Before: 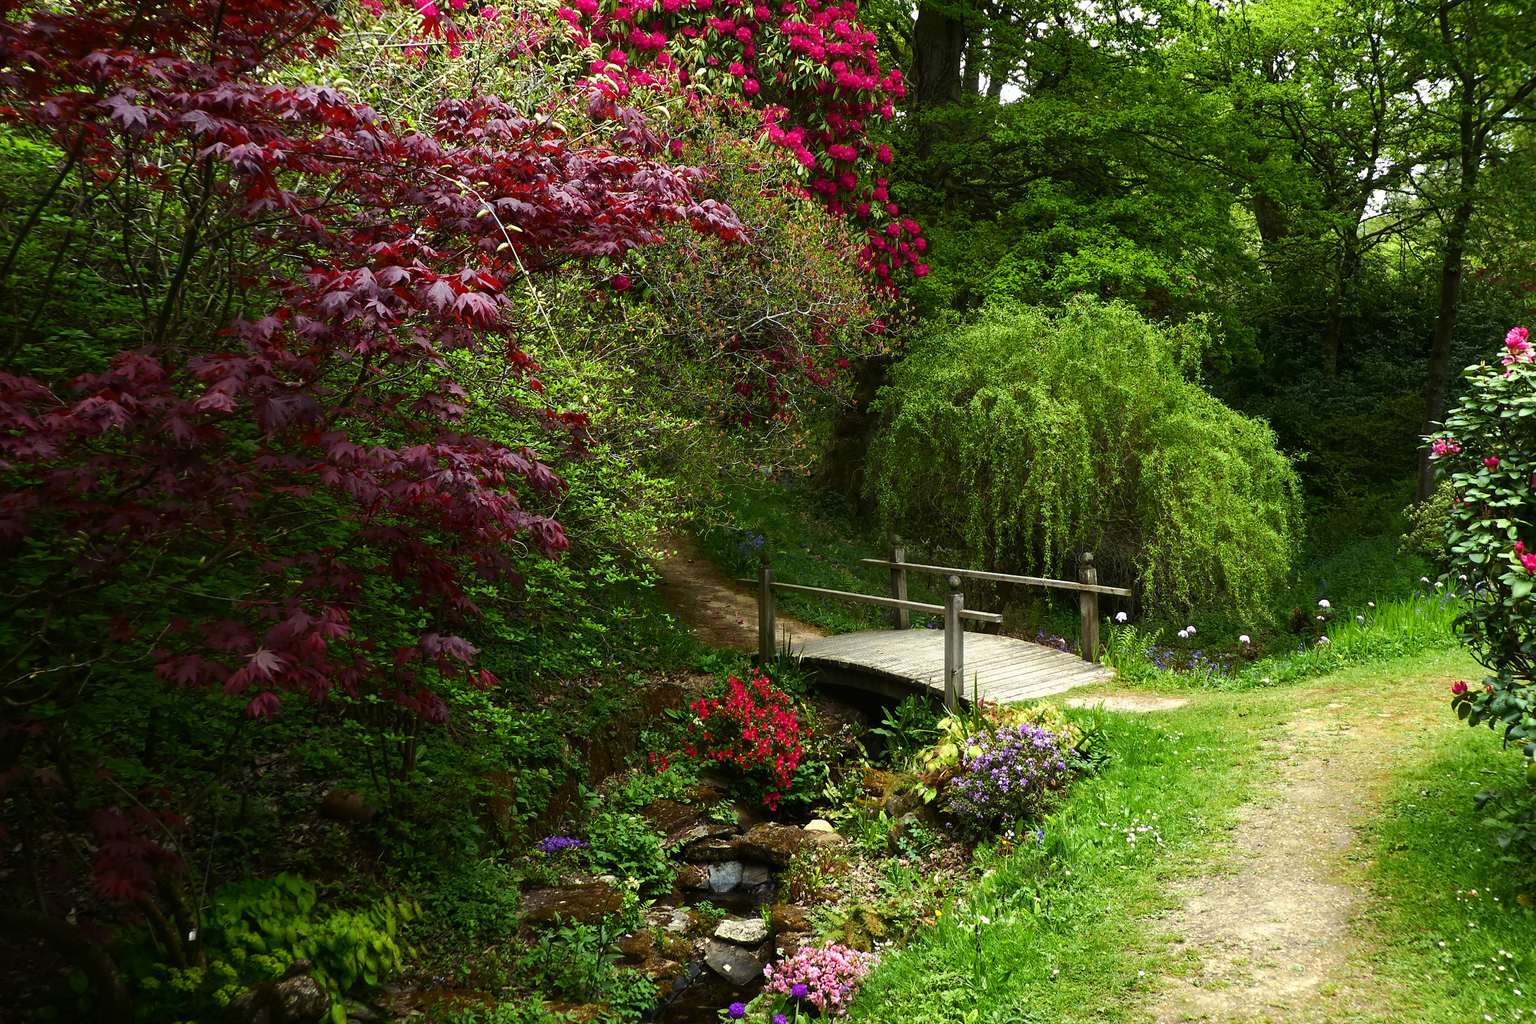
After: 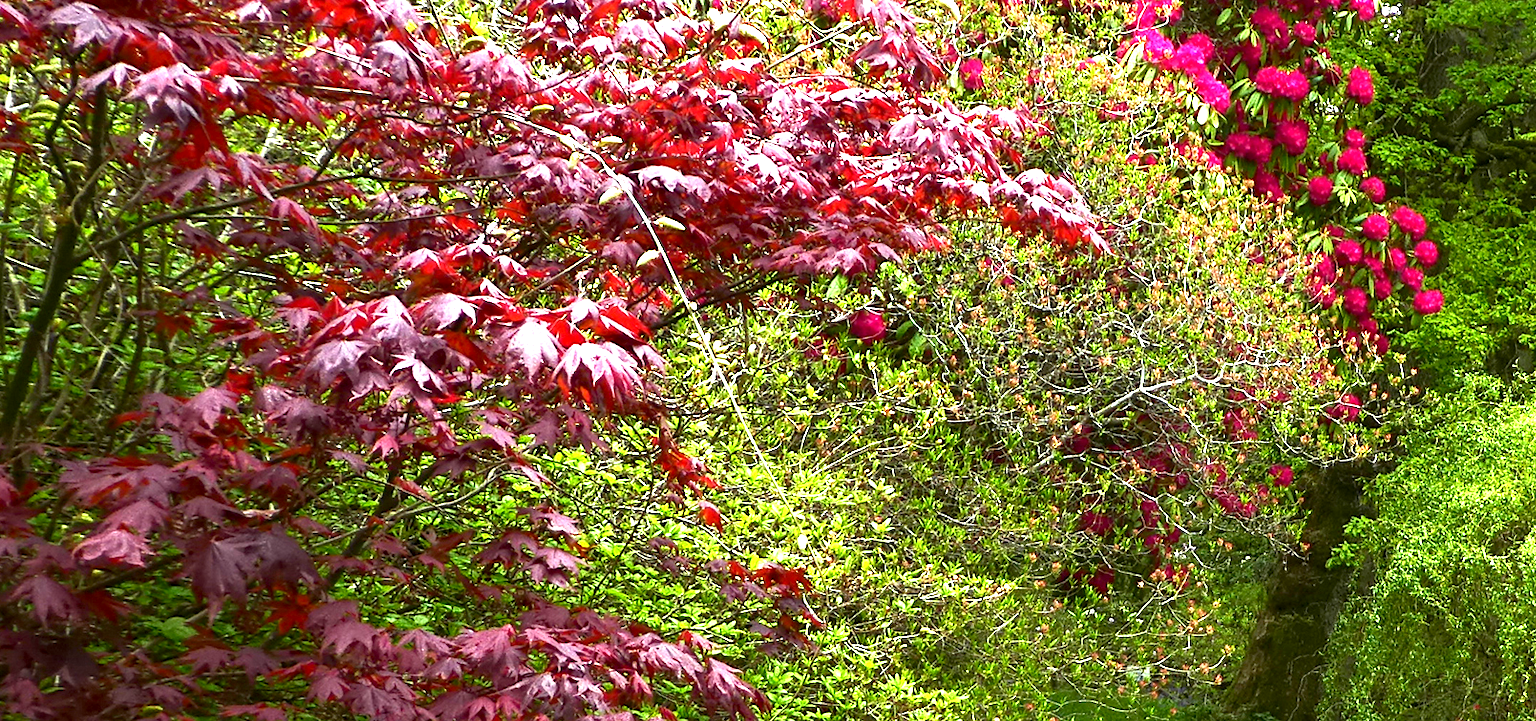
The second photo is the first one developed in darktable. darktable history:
shadows and highlights: shadows 12, white point adjustment 1.2, highlights -0.36, soften with gaussian
crop: left 10.121%, top 10.631%, right 36.218%, bottom 51.526%
exposure: black level correction 0.001, exposure 1.84 EV, compensate highlight preservation false
